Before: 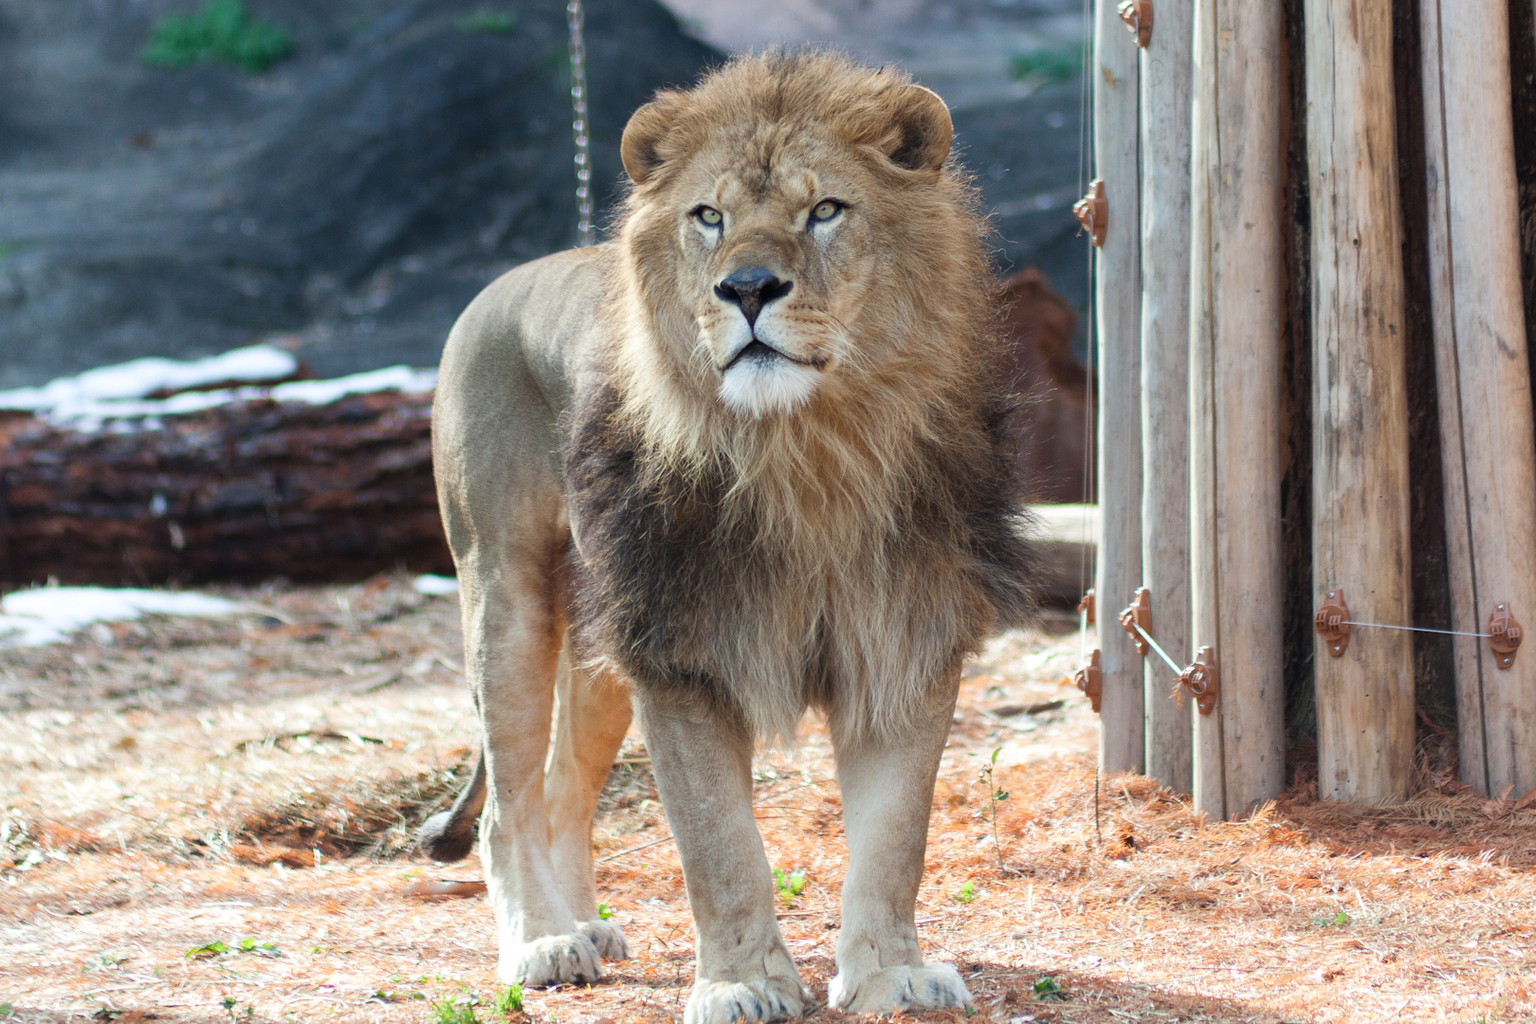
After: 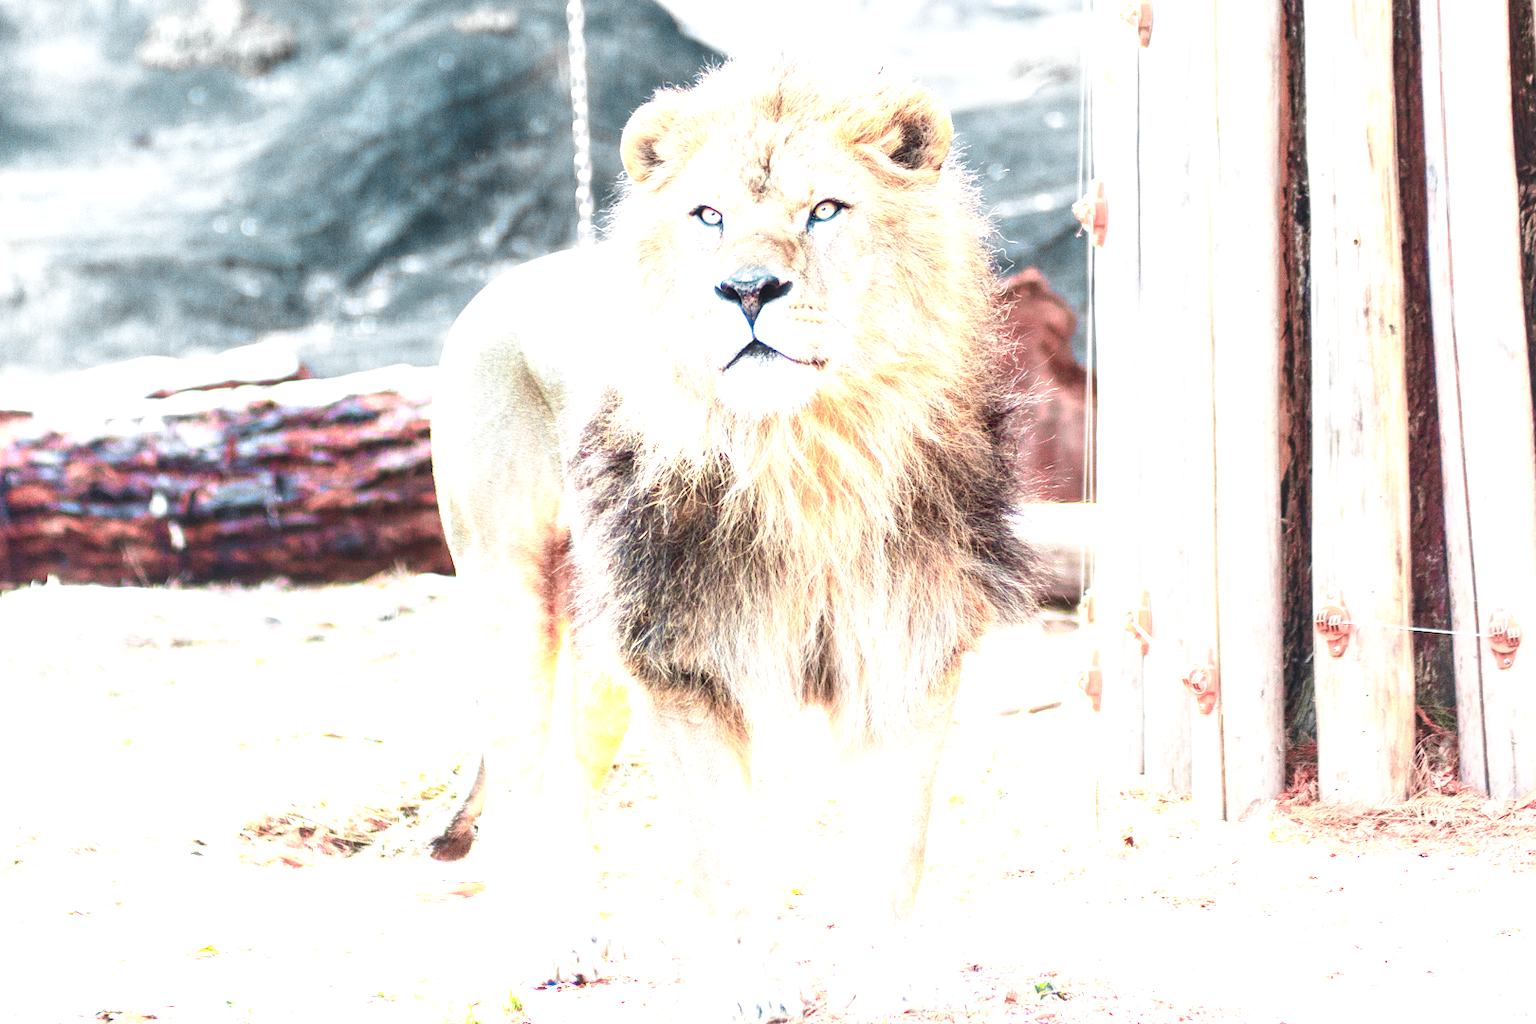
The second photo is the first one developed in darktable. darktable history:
exposure: exposure 2.188 EV, compensate exposure bias true, compensate highlight preservation false
color zones: curves: ch0 [(0.257, 0.558) (0.75, 0.565)]; ch1 [(0.004, 0.857) (0.14, 0.416) (0.257, 0.695) (0.442, 0.032) (0.736, 0.266) (0.891, 0.741)]; ch2 [(0, 0.623) (0.112, 0.436) (0.271, 0.474) (0.516, 0.64) (0.743, 0.286)]
local contrast: on, module defaults
tone curve: curves: ch0 [(0, 0) (0.074, 0.04) (0.157, 0.1) (0.472, 0.515) (0.635, 0.731) (0.768, 0.878) (0.899, 0.969) (1, 1)]; ch1 [(0, 0) (0.08, 0.08) (0.3, 0.3) (0.5, 0.5) (0.539, 0.558) (0.586, 0.658) (0.69, 0.787) (0.92, 0.92) (1, 1)]; ch2 [(0, 0) (0.08, 0.08) (0.3, 0.3) (0.5, 0.5) (0.543, 0.597) (0.597, 0.679) (0.92, 0.92) (1, 1)], preserve colors none
